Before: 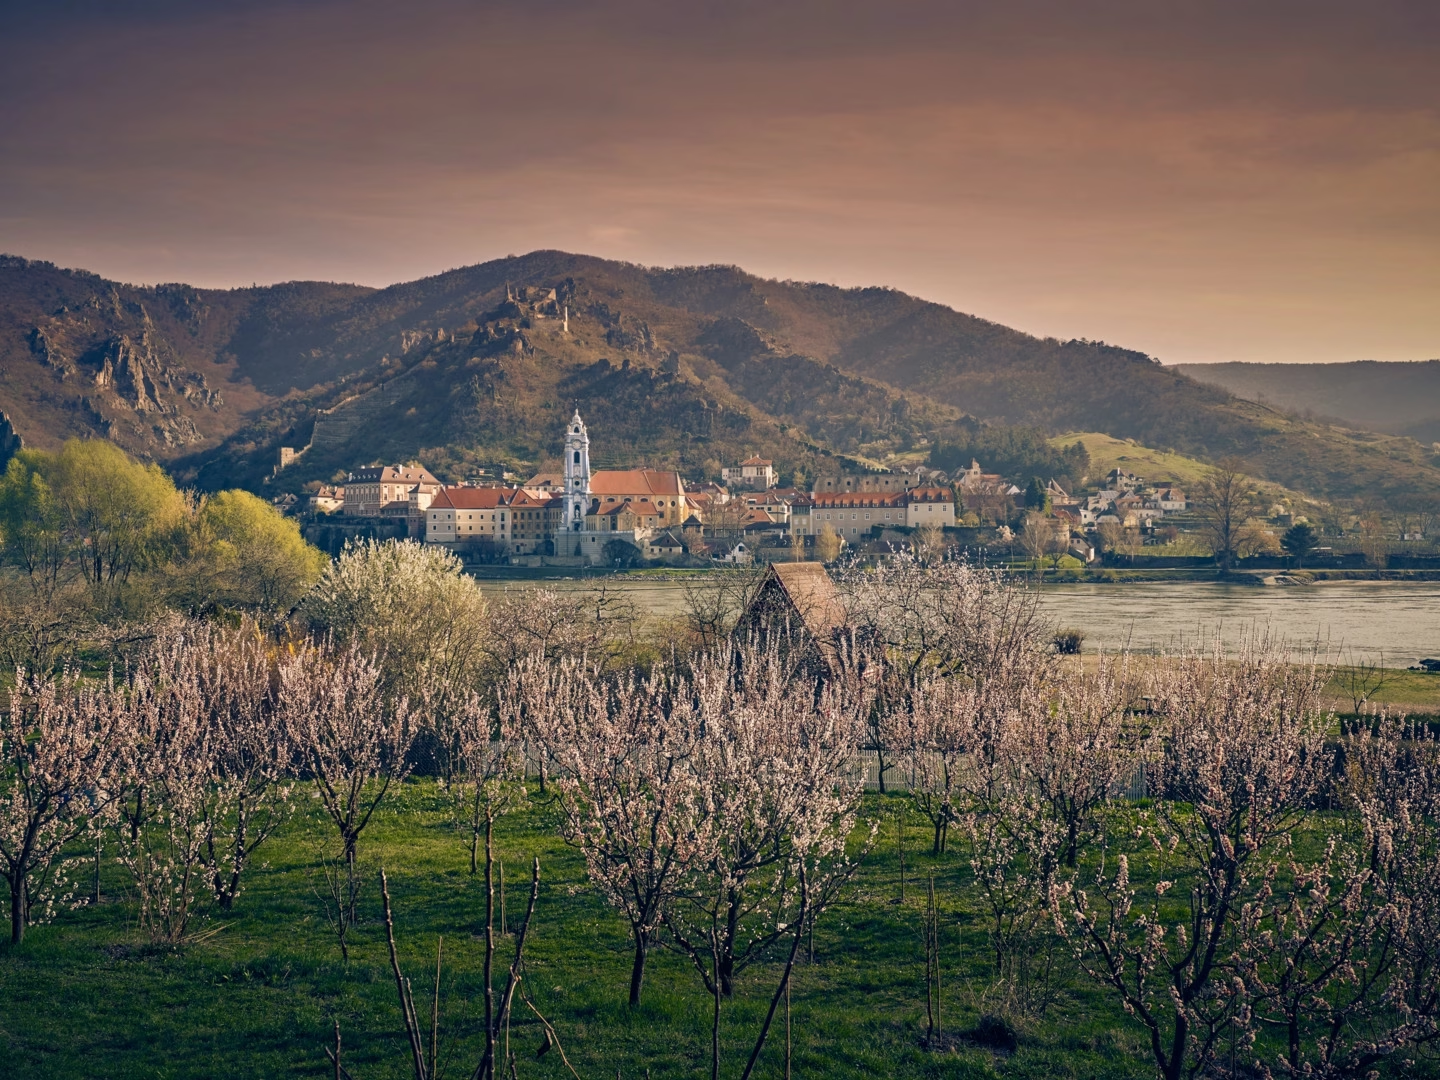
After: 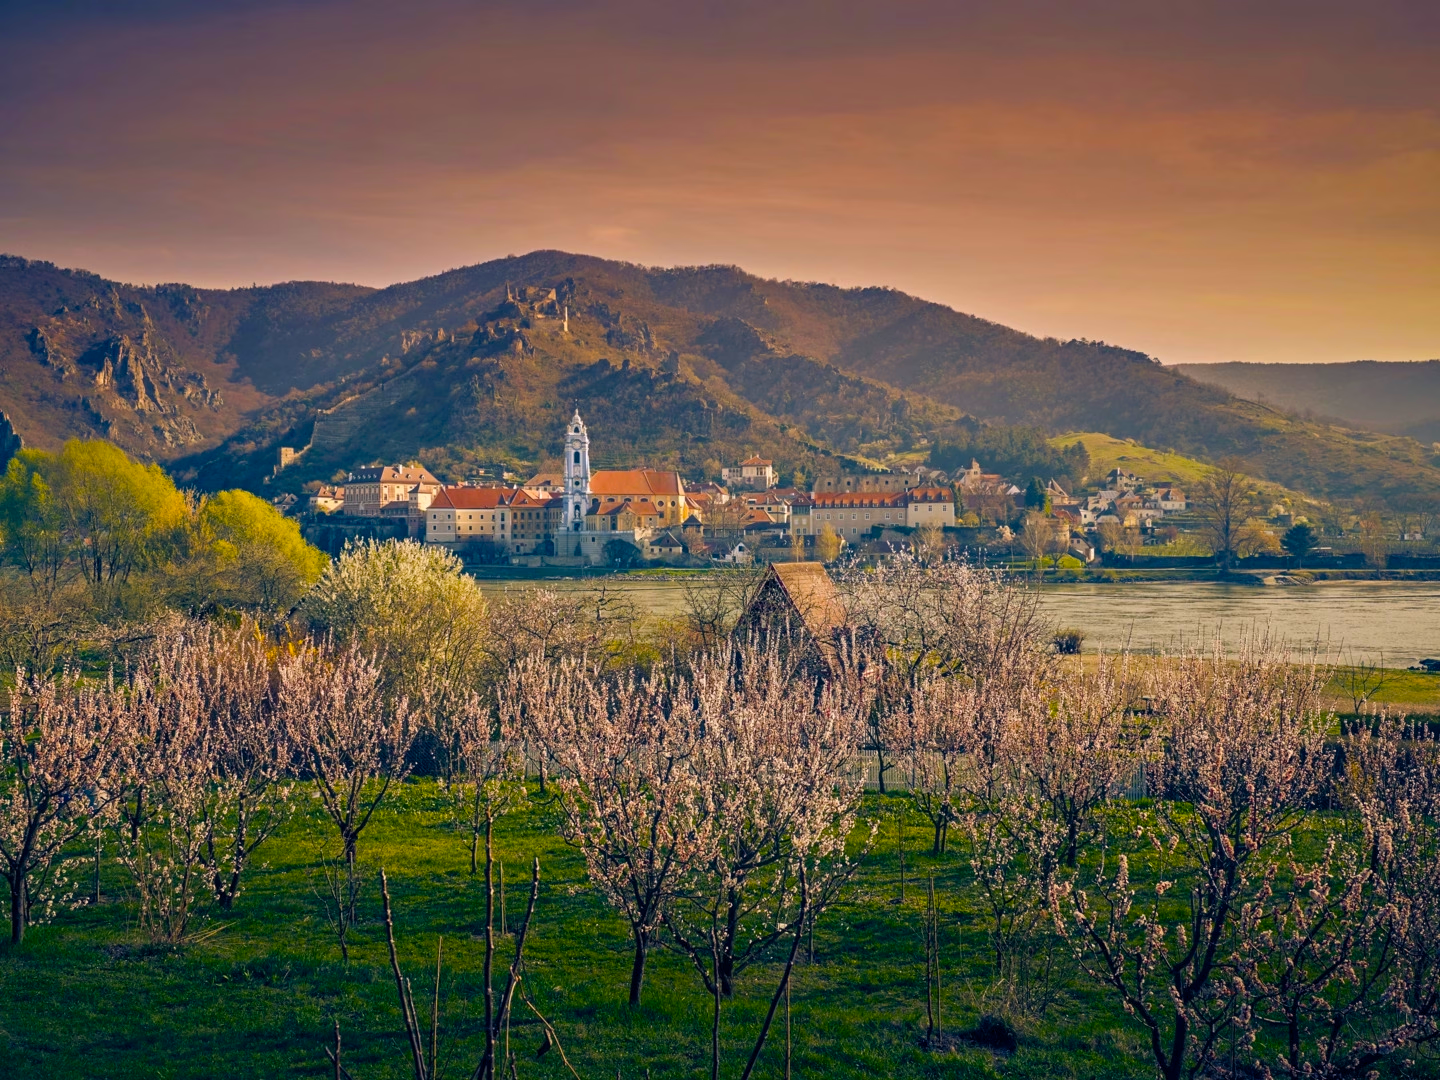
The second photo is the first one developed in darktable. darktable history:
color balance rgb: power › hue 328.61°, linear chroma grading › global chroma 10.066%, perceptual saturation grading › global saturation 39.403%, global vibrance 18.131%
